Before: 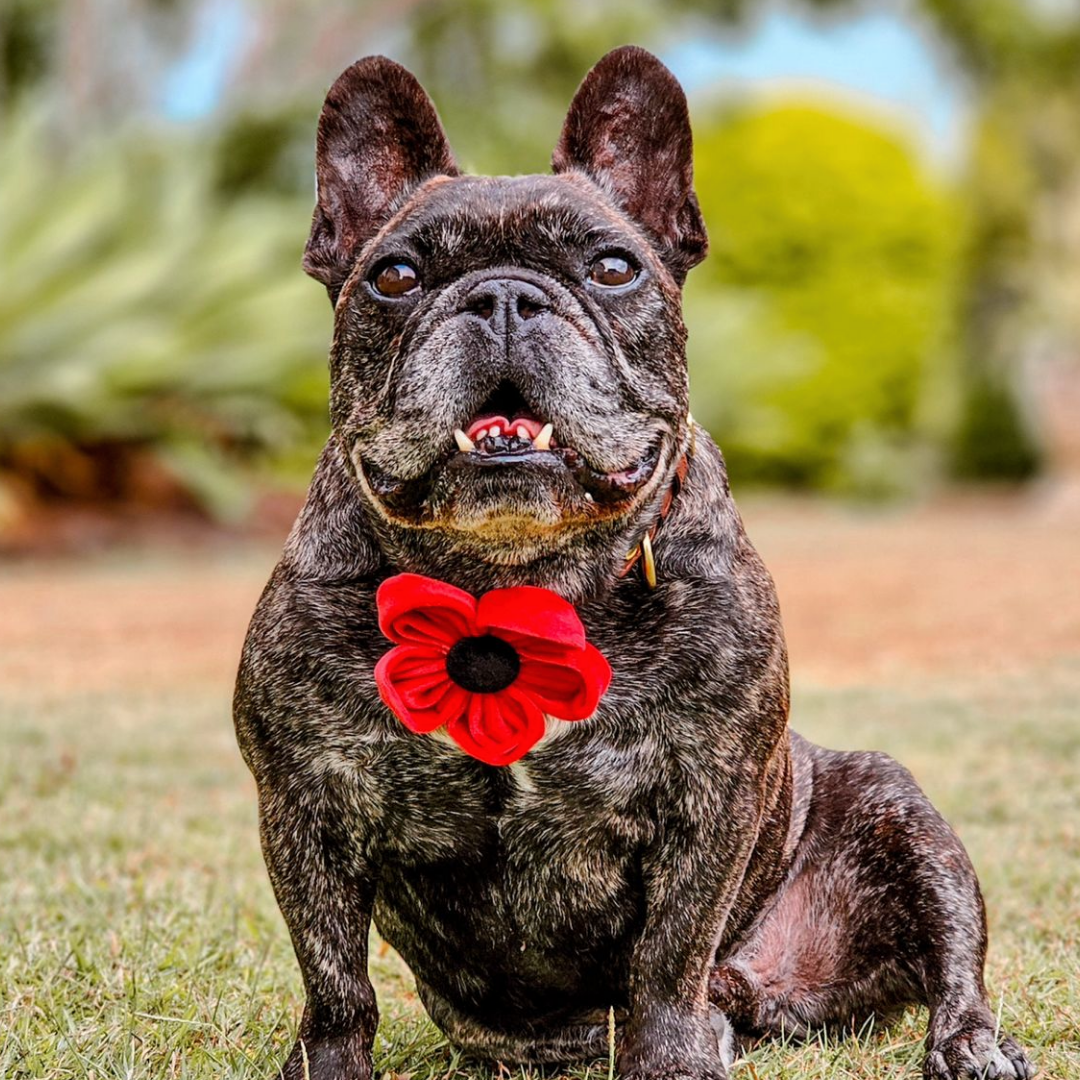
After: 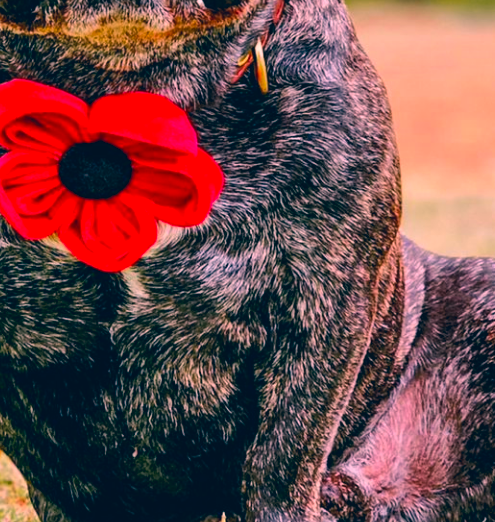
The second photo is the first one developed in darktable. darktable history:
color correction: highlights a* 17.03, highlights b* 0.205, shadows a* -15.38, shadows b* -14.56, saturation 1.5
crop: left 35.976%, top 45.819%, right 18.162%, bottom 5.807%
